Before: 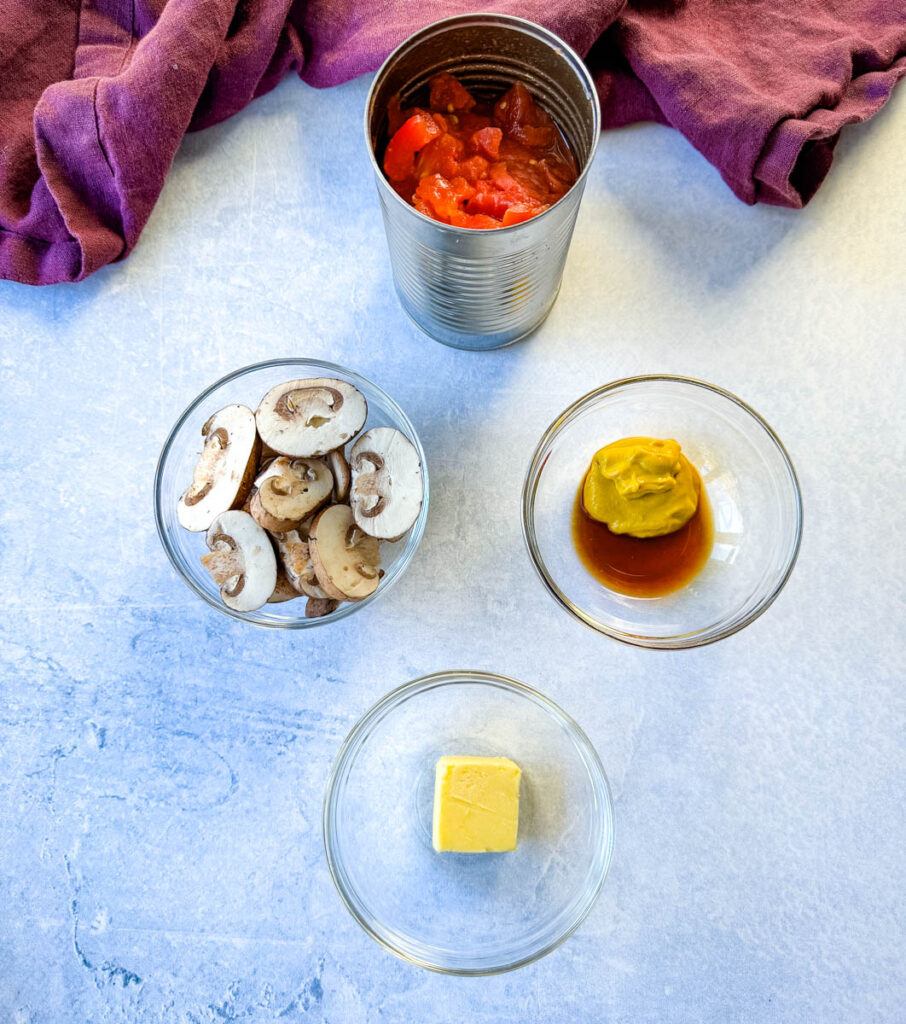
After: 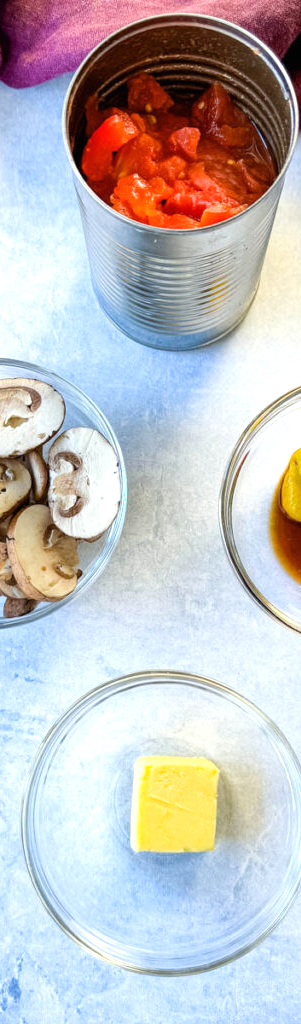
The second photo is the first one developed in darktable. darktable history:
crop: left 33.342%, right 33.392%
exposure: black level correction 0, exposure 0.301 EV, compensate highlight preservation false
